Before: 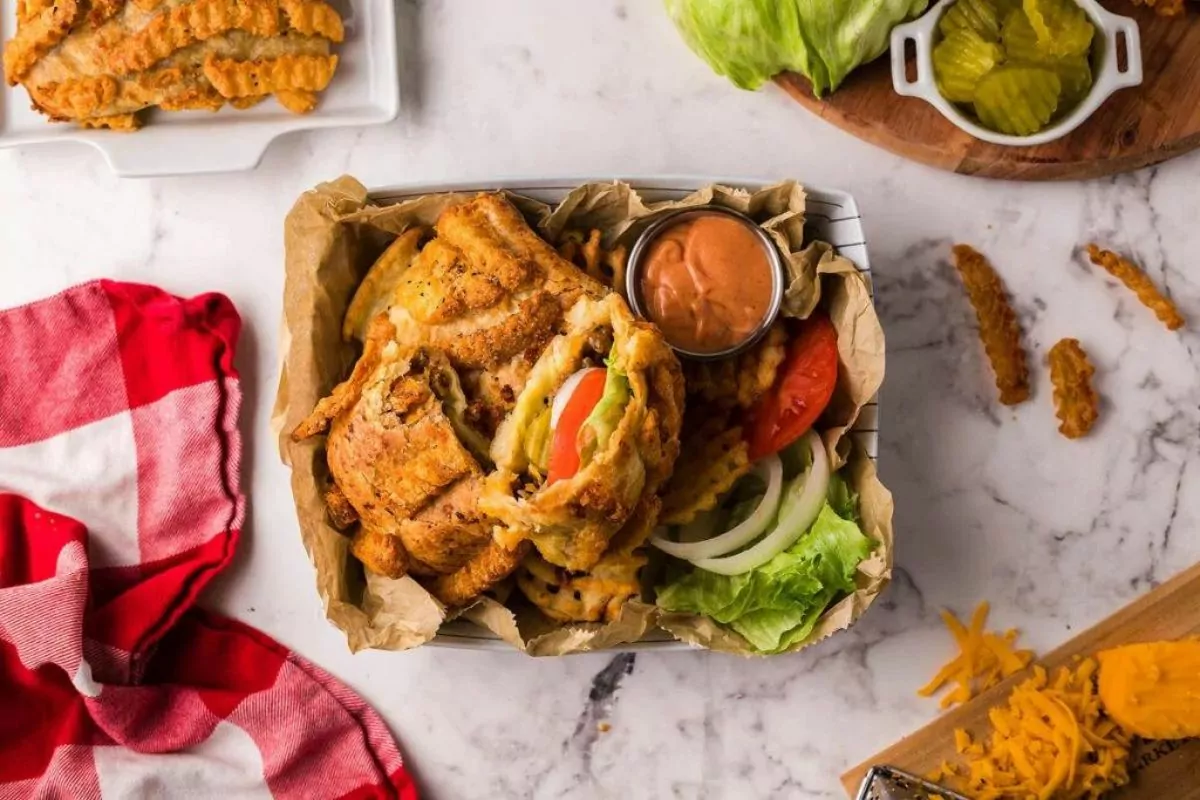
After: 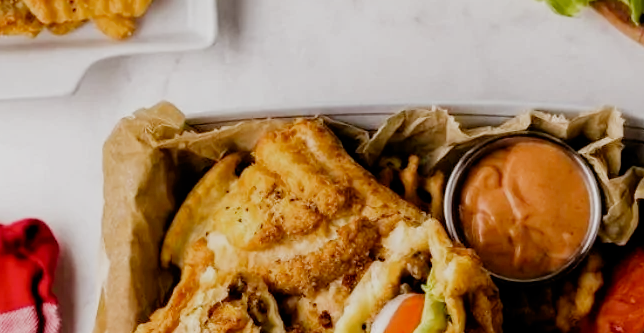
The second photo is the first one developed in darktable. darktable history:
crop: left 15.248%, top 9.277%, right 31.018%, bottom 49.094%
contrast brightness saturation: saturation -0.031
shadows and highlights: shadows -30.34, highlights 30.54
filmic rgb: black relative exposure -5.77 EV, white relative exposure 3.39 EV, hardness 3.66, add noise in highlights 0.001, preserve chrominance no, color science v3 (2019), use custom middle-gray values true, contrast in highlights soft
